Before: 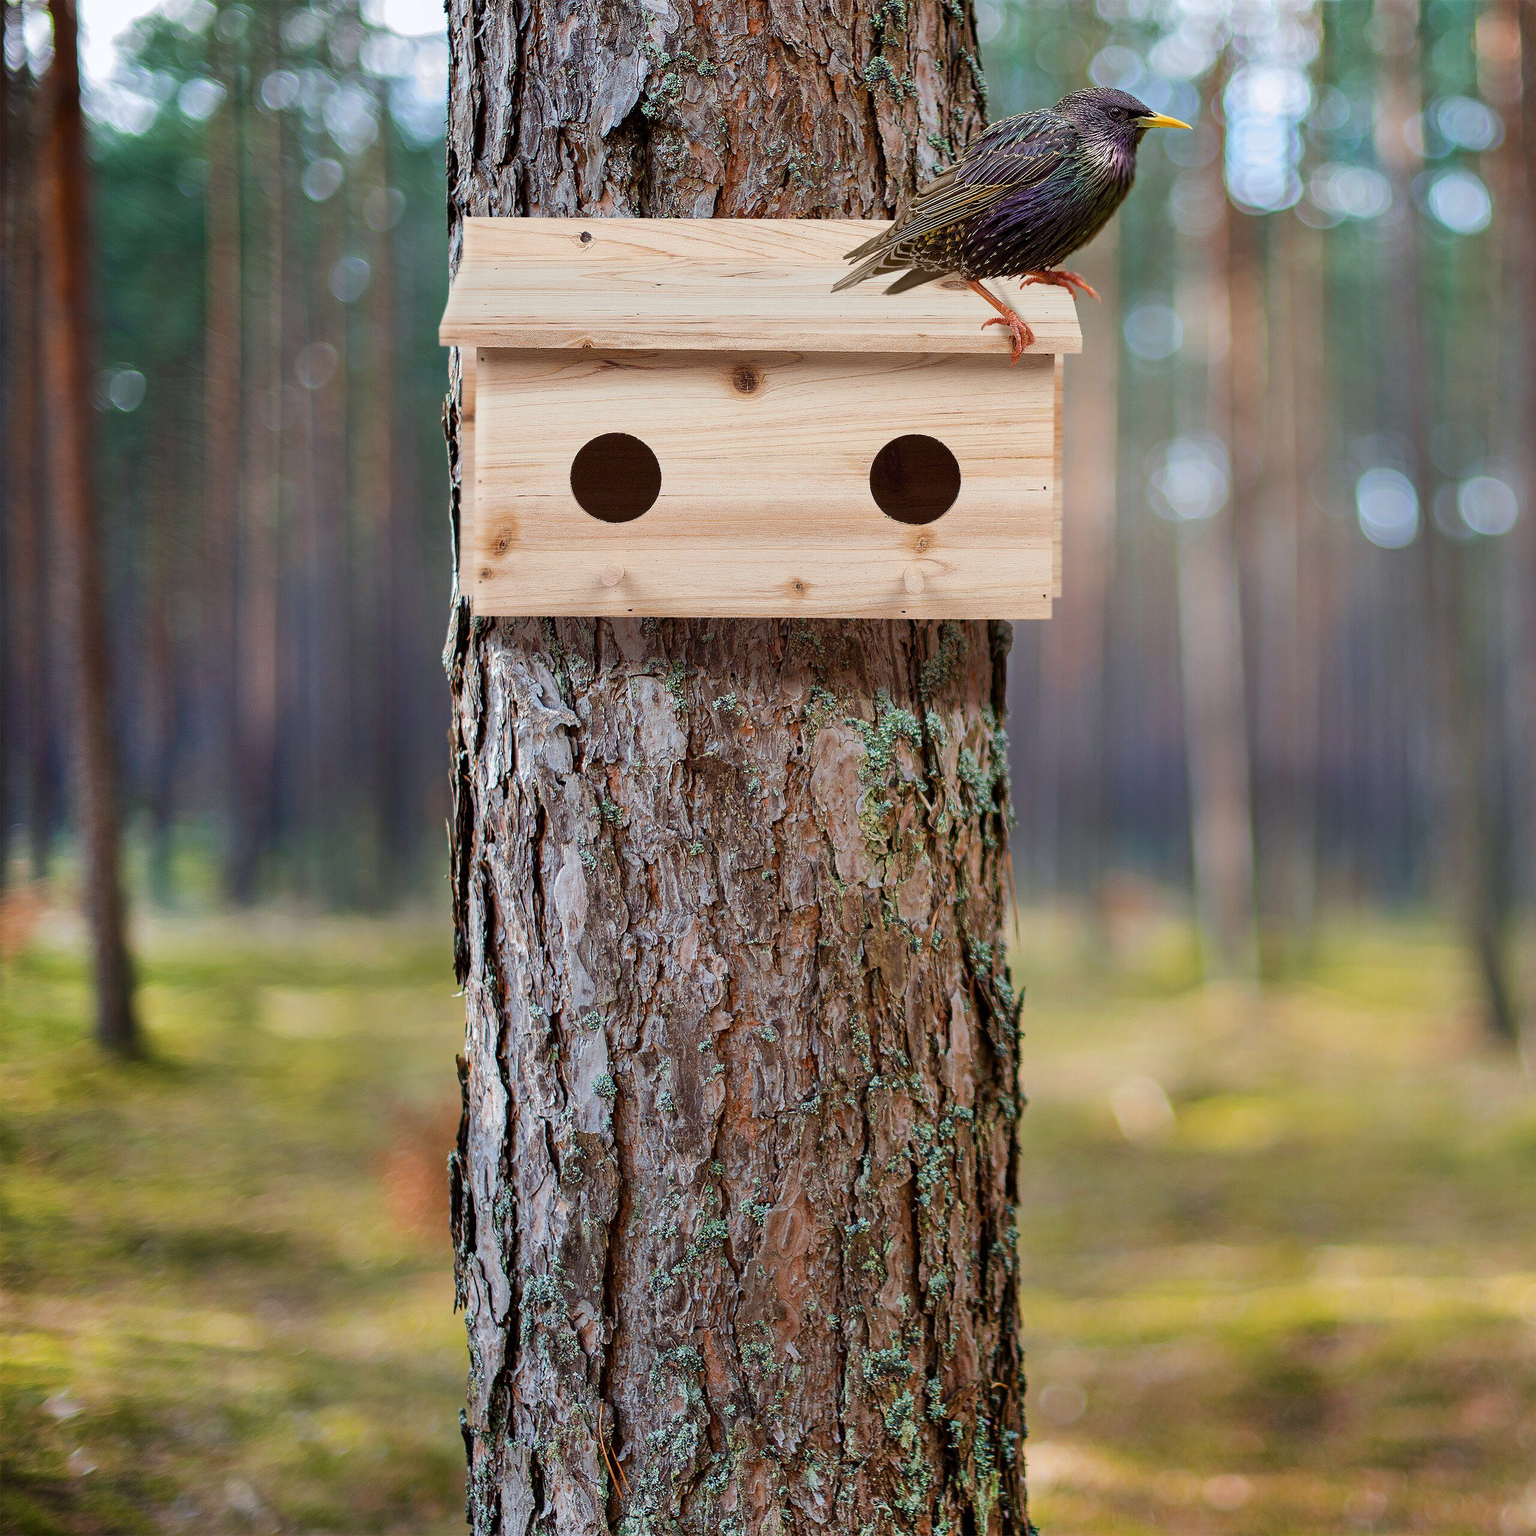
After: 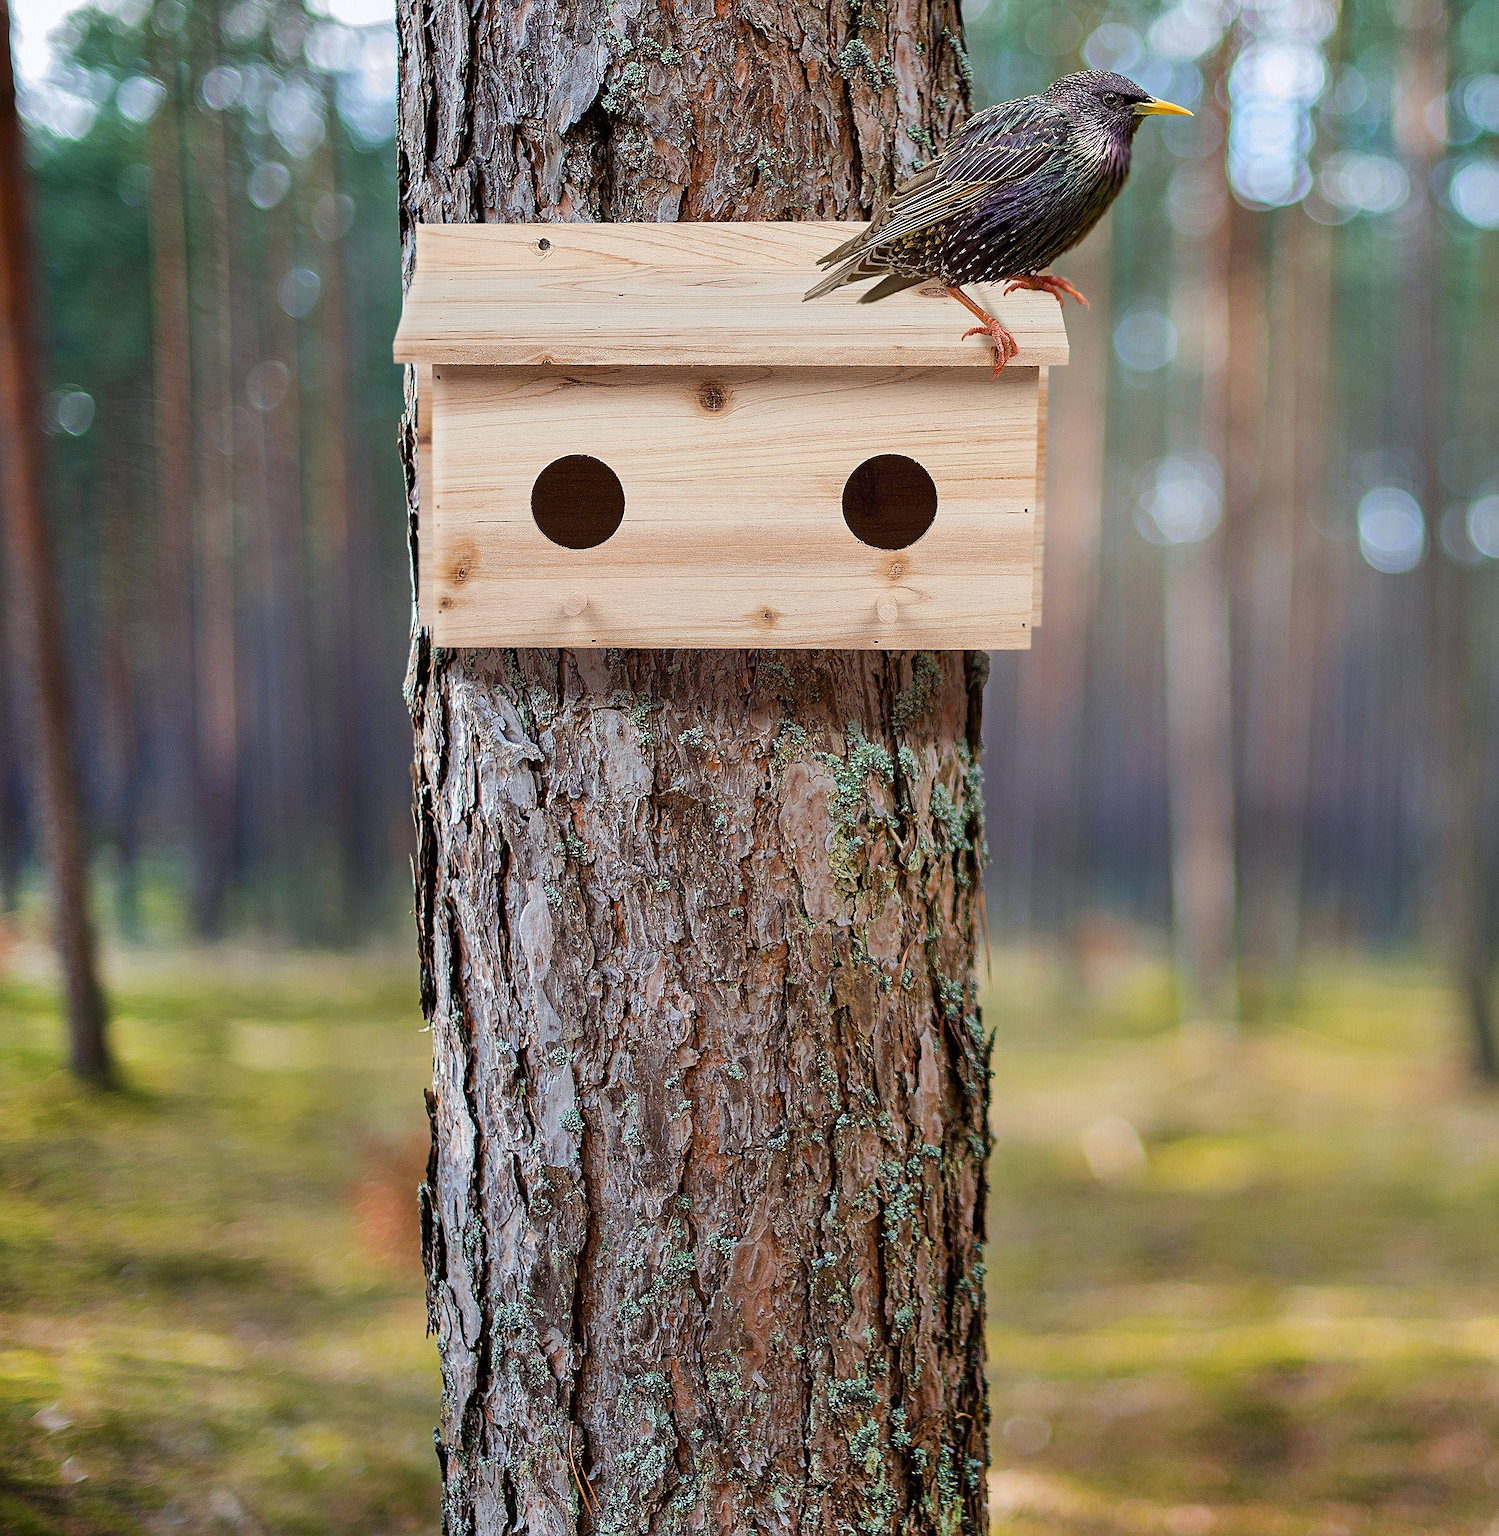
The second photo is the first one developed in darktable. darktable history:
rotate and perspective: rotation 0.074°, lens shift (vertical) 0.096, lens shift (horizontal) -0.041, crop left 0.043, crop right 0.952, crop top 0.024, crop bottom 0.979
sharpen: on, module defaults
